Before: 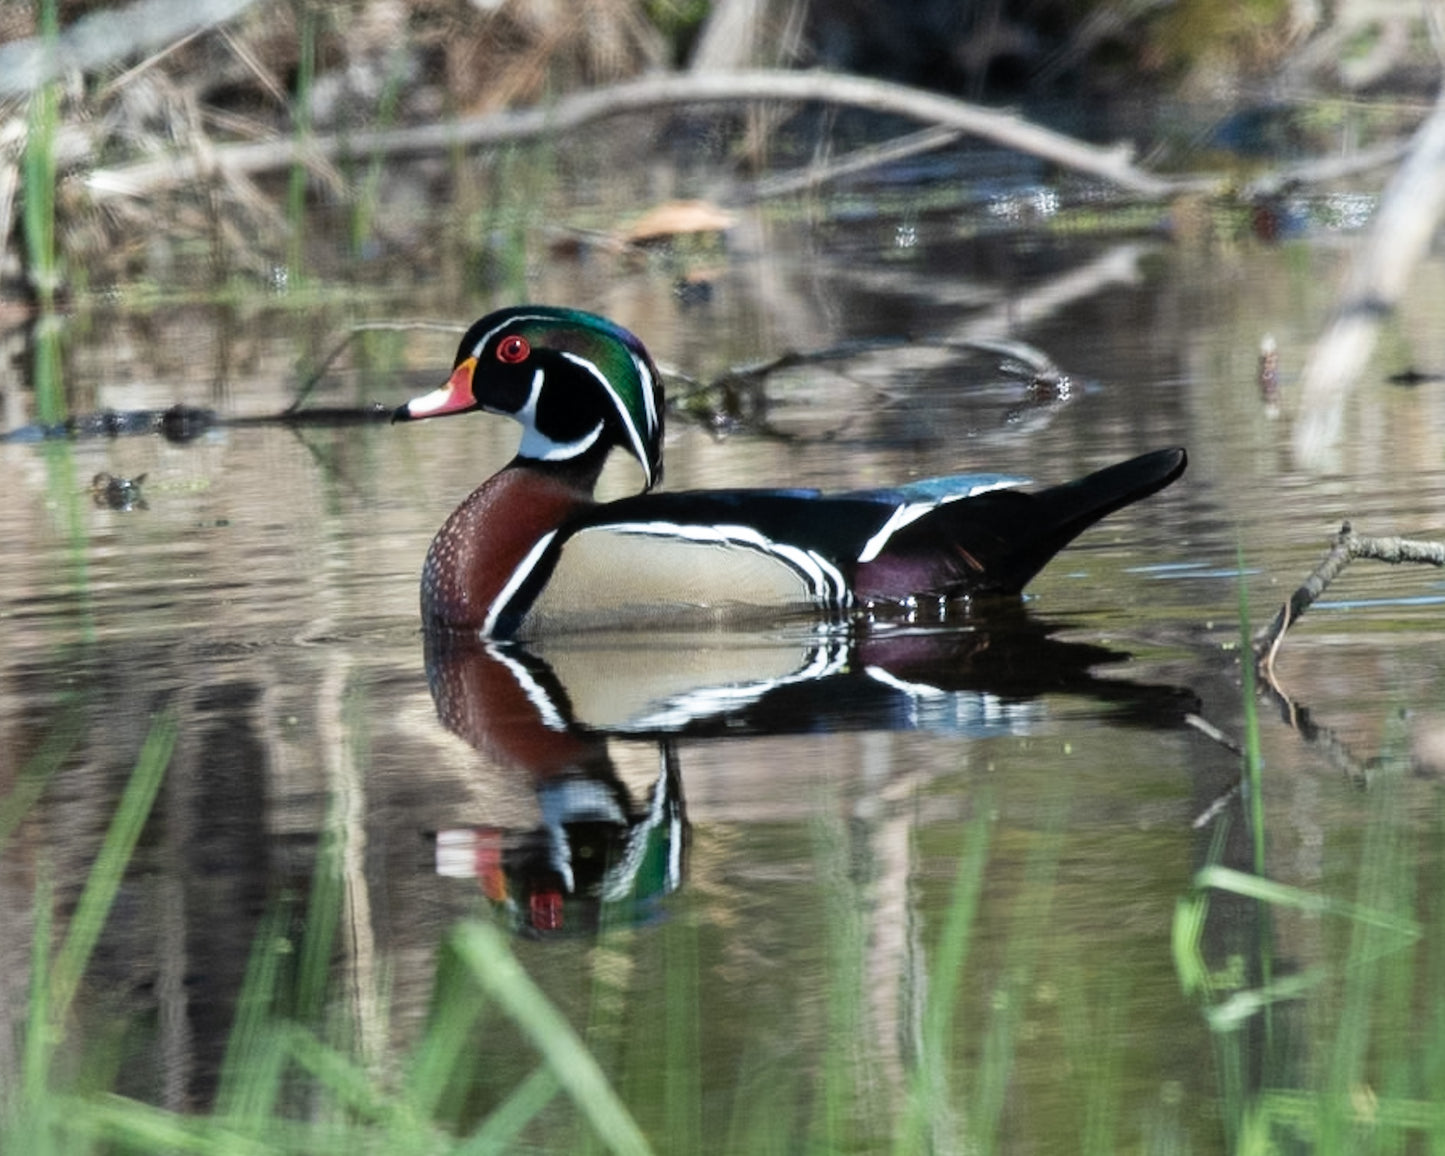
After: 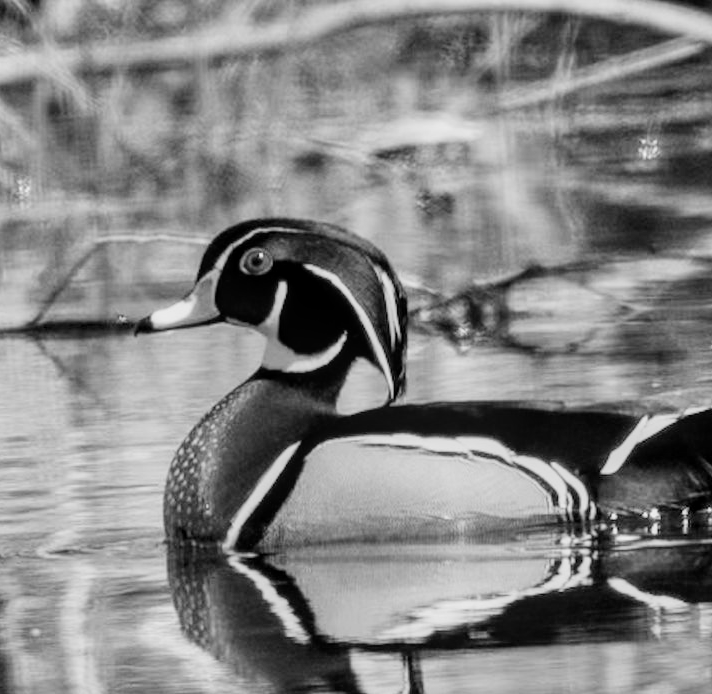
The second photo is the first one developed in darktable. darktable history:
local contrast: on, module defaults
filmic rgb: black relative exposure -7.65 EV, white relative exposure 4.56 EV, hardness 3.61
exposure: black level correction 0, exposure 0.68 EV, compensate exposure bias true, compensate highlight preservation false
monochrome: size 1
crop: left 17.835%, top 7.675%, right 32.881%, bottom 32.213%
